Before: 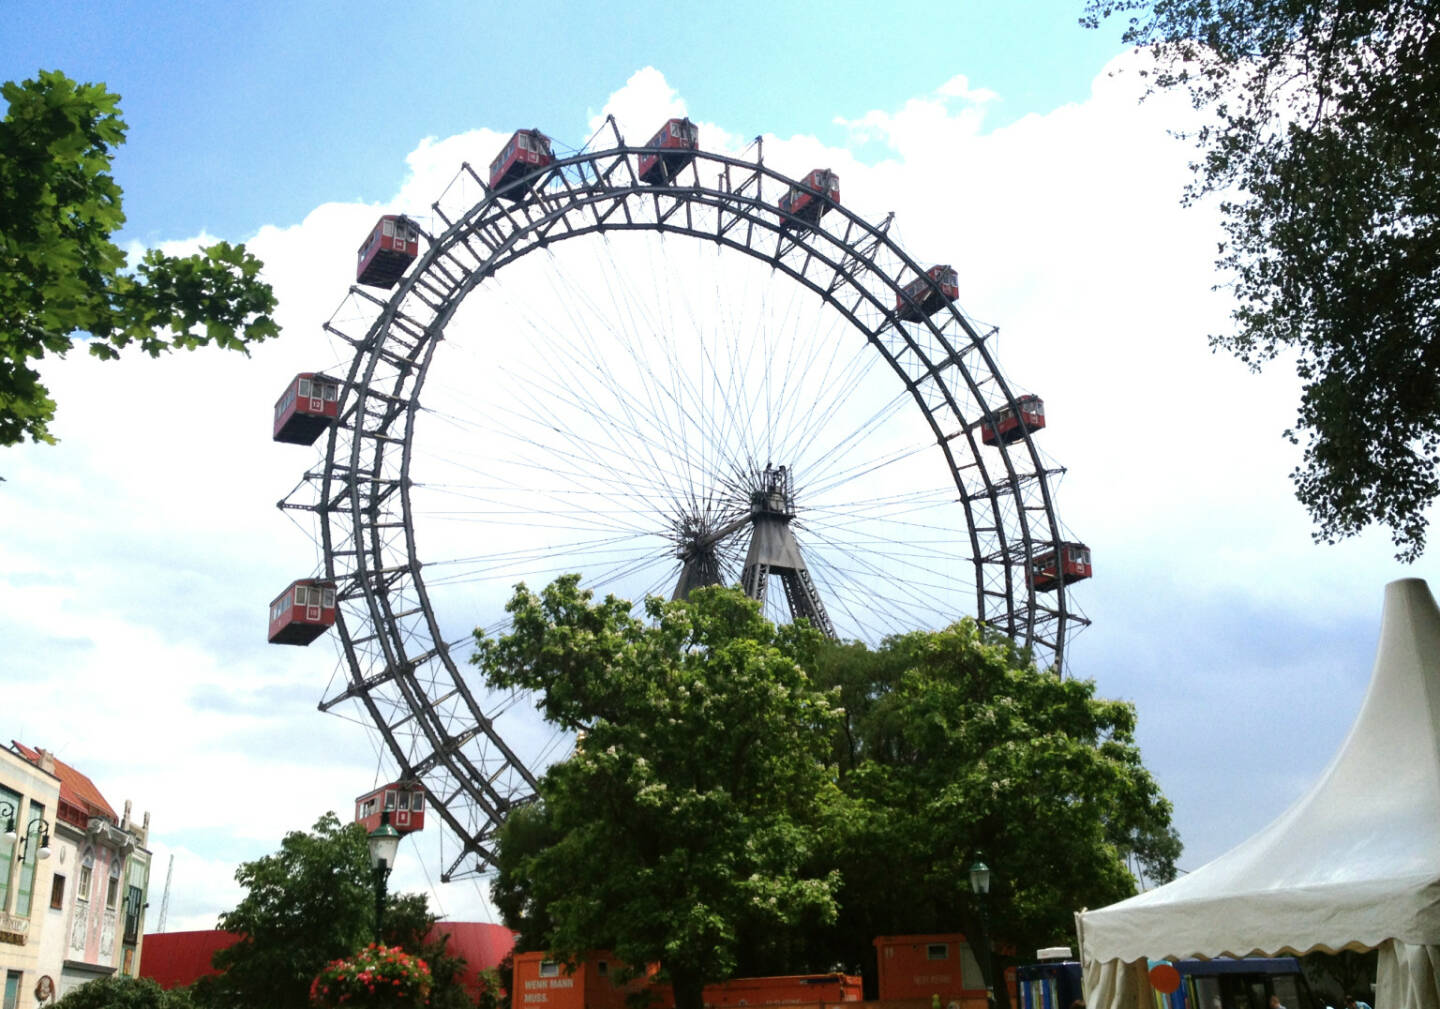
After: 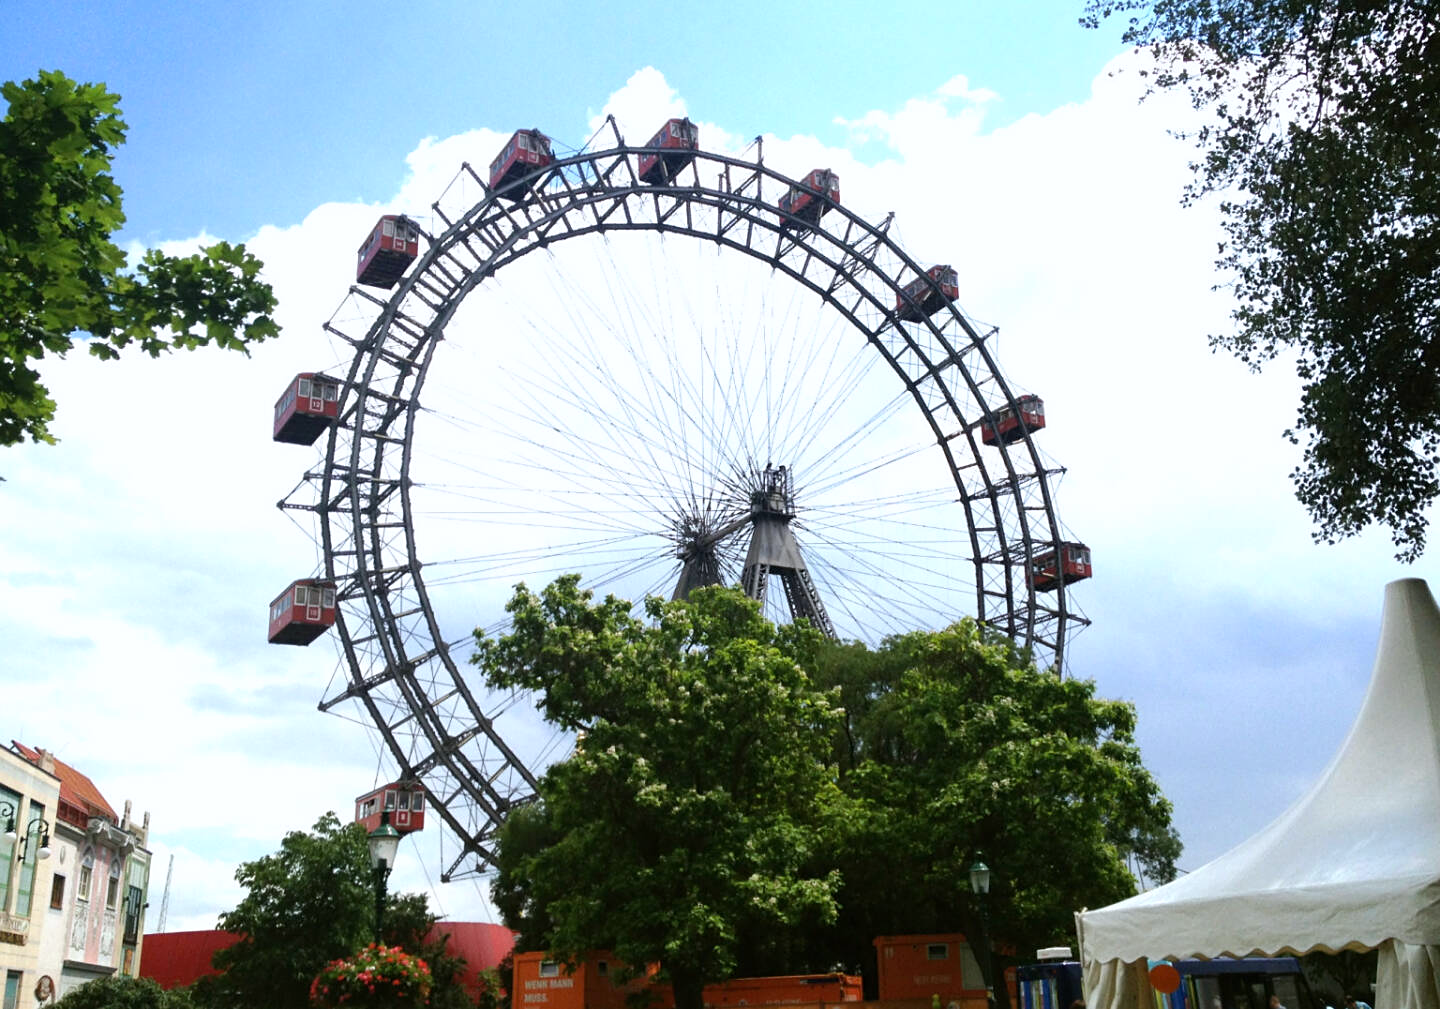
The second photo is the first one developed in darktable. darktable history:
sharpen: amount 0.2
white balance: red 0.983, blue 1.036
